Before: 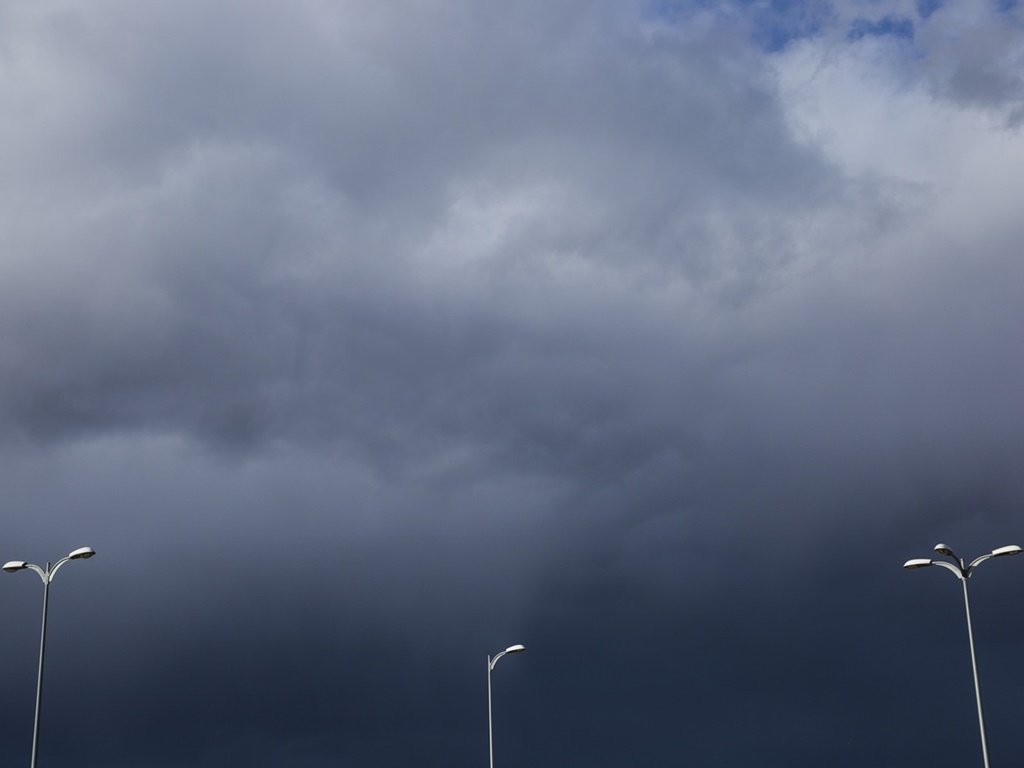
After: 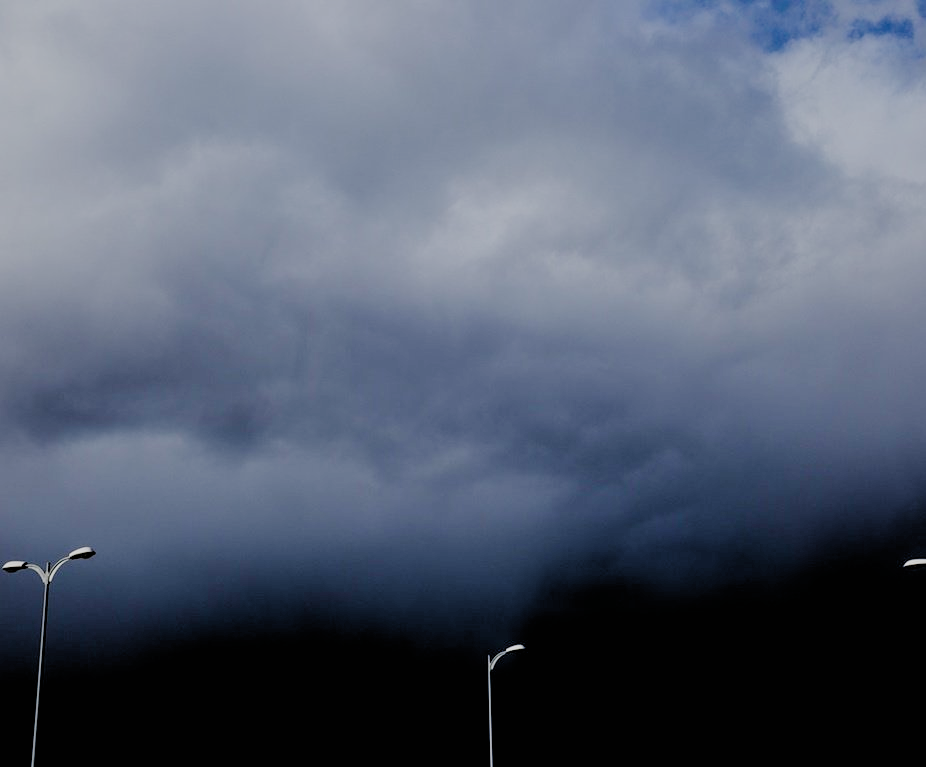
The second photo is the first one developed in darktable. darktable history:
filmic rgb: black relative exposure -2.85 EV, white relative exposure 4.56 EV, hardness 1.77, contrast 1.25, preserve chrominance no, color science v5 (2021)
color balance rgb: on, module defaults
crop: right 9.509%, bottom 0.031%
exposure: black level correction 0.005, exposure 0.014 EV, compensate highlight preservation false
